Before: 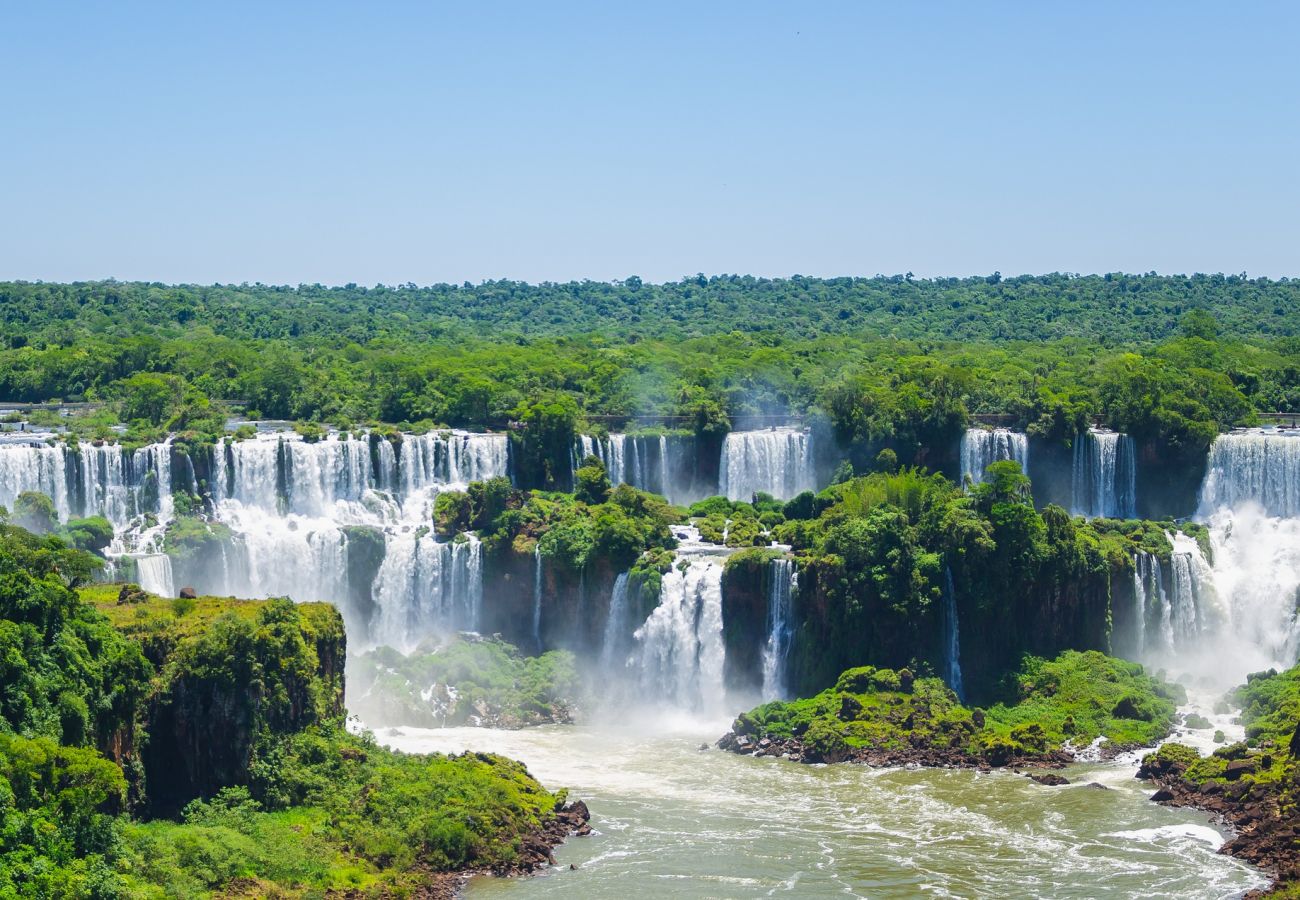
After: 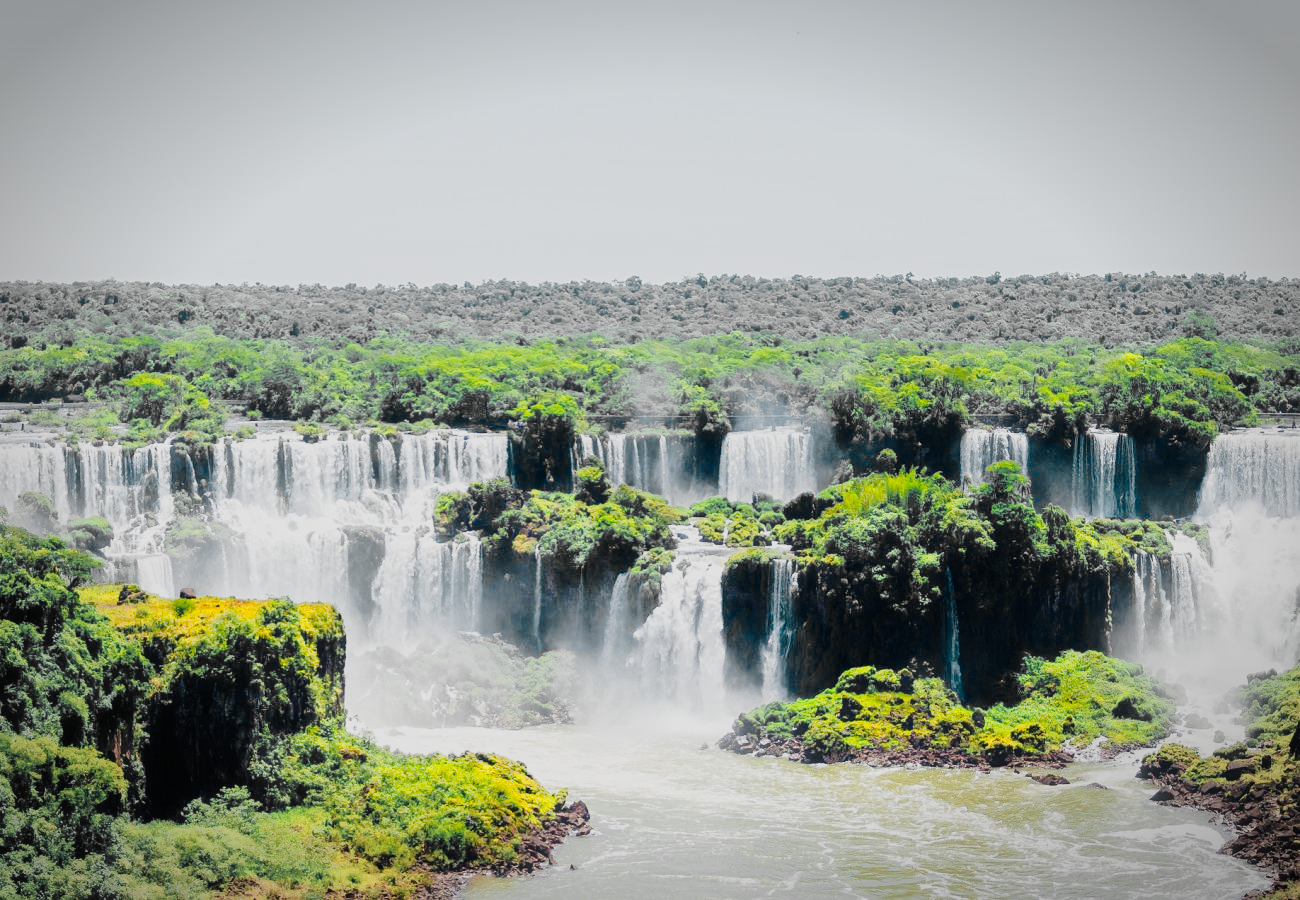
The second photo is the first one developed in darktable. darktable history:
haze removal: strength -0.106, compatibility mode true, adaptive false
color zones: curves: ch0 [(0.257, 0.558) (0.75, 0.565)]; ch1 [(0.004, 0.857) (0.14, 0.416) (0.257, 0.695) (0.442, 0.032) (0.736, 0.266) (0.891, 0.741)]; ch2 [(0, 0.623) (0.112, 0.436) (0.271, 0.474) (0.516, 0.64) (0.743, 0.286)]
vignetting: automatic ratio true
filmic rgb: black relative exposure -7.99 EV, white relative exposure 4.04 EV, hardness 4.11, preserve chrominance no, color science v4 (2020), contrast in shadows soft
tone curve: curves: ch0 [(0, 0) (0.11, 0.061) (0.256, 0.259) (0.398, 0.494) (0.498, 0.611) (0.65, 0.757) (0.835, 0.883) (1, 0.961)]; ch1 [(0, 0) (0.346, 0.307) (0.408, 0.369) (0.453, 0.457) (0.482, 0.479) (0.502, 0.498) (0.521, 0.51) (0.553, 0.554) (0.618, 0.65) (0.693, 0.727) (1, 1)]; ch2 [(0, 0) (0.366, 0.337) (0.434, 0.46) (0.485, 0.494) (0.5, 0.494) (0.511, 0.508) (0.537, 0.55) (0.579, 0.599) (0.621, 0.693) (1, 1)], preserve colors none
color correction: highlights b* 0.038, saturation 0.992
